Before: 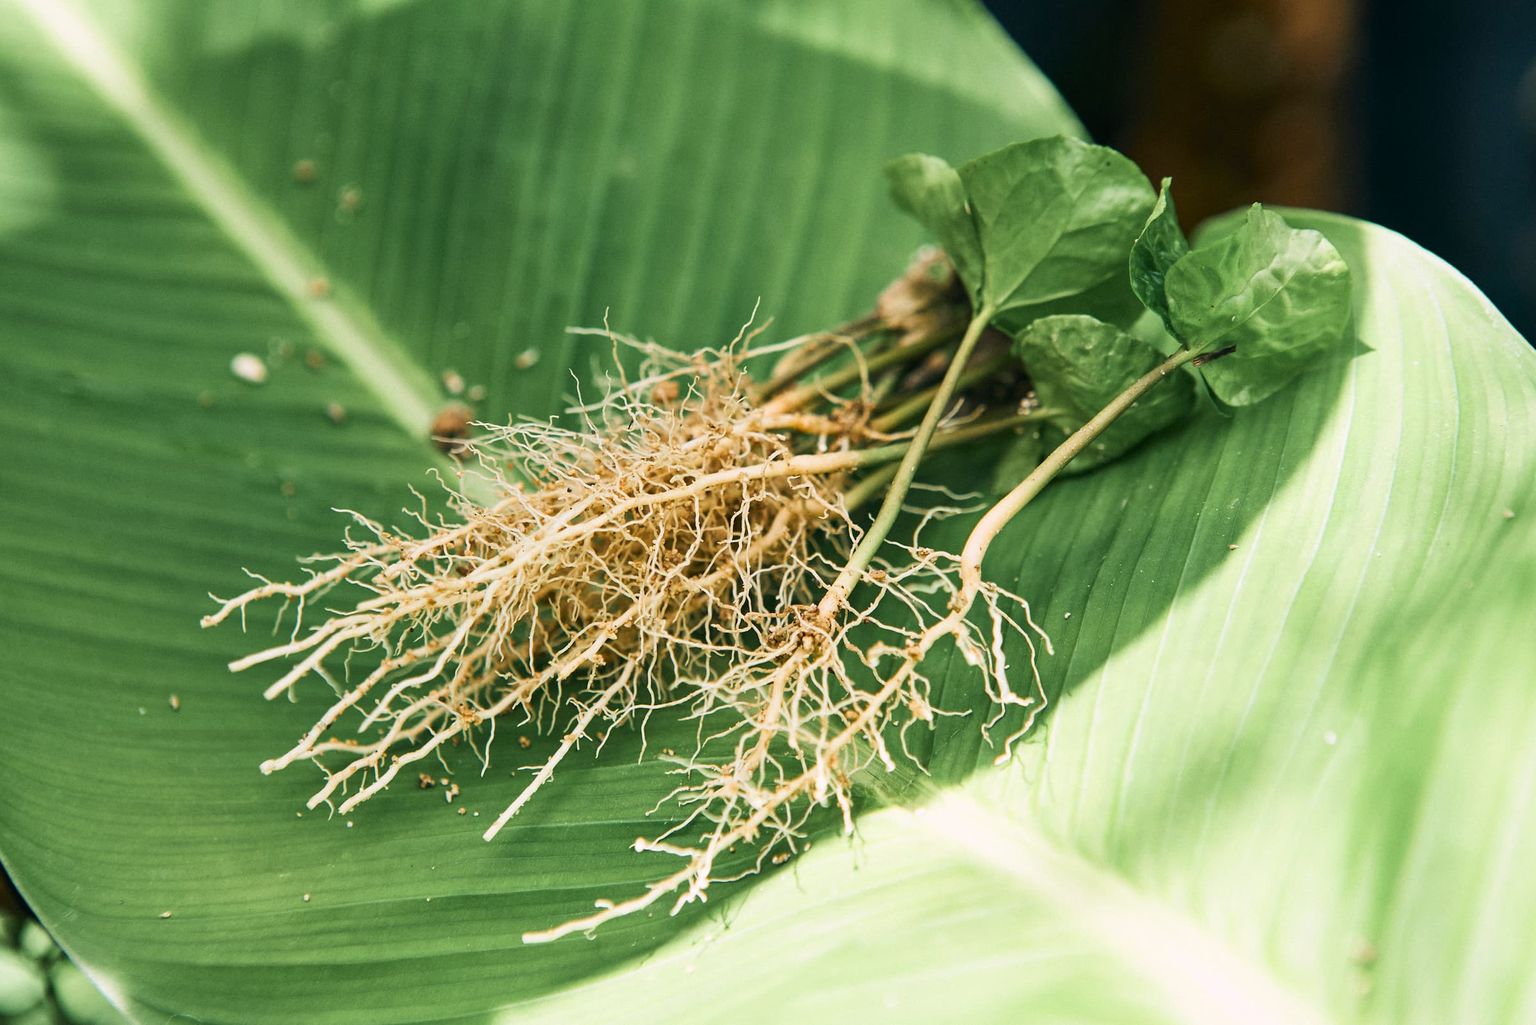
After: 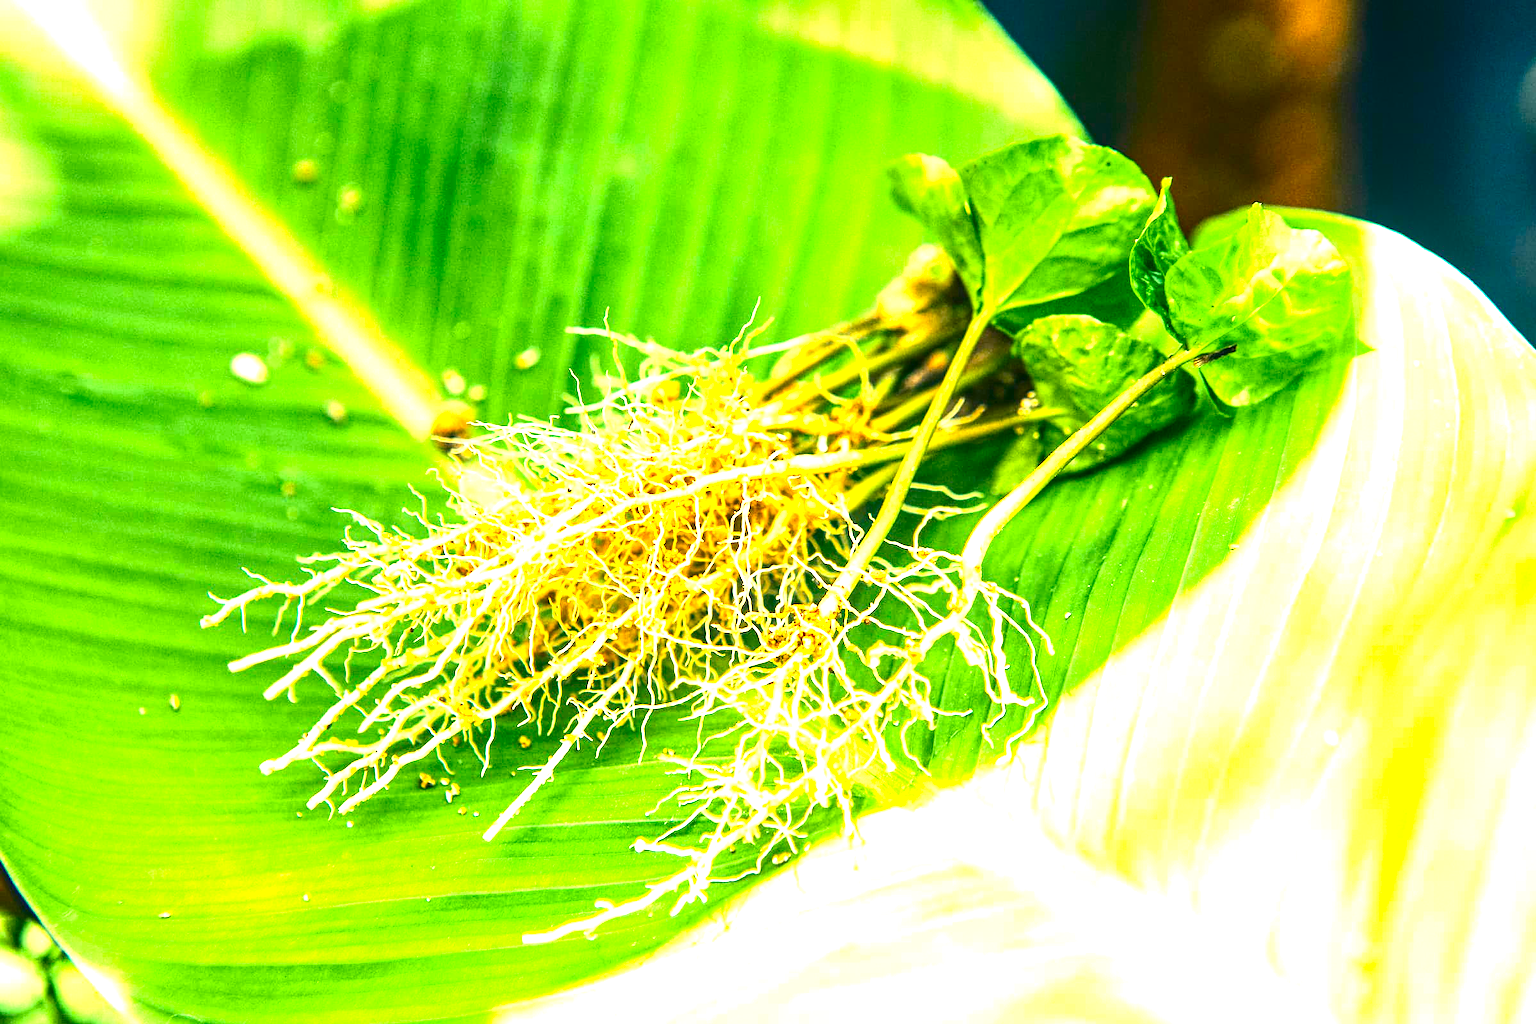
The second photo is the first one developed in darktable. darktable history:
local contrast: detail 130%
color balance rgb: highlights gain › chroma 3.018%, highlights gain › hue 78.14°, perceptual saturation grading › global saturation 30.14%, perceptual brilliance grading › global brilliance 9.877%, perceptual brilliance grading › shadows 14.913%
exposure: black level correction 0, exposure 1.672 EV, compensate highlight preservation false
contrast brightness saturation: contrast 0.222, brightness -0.192, saturation 0.236
